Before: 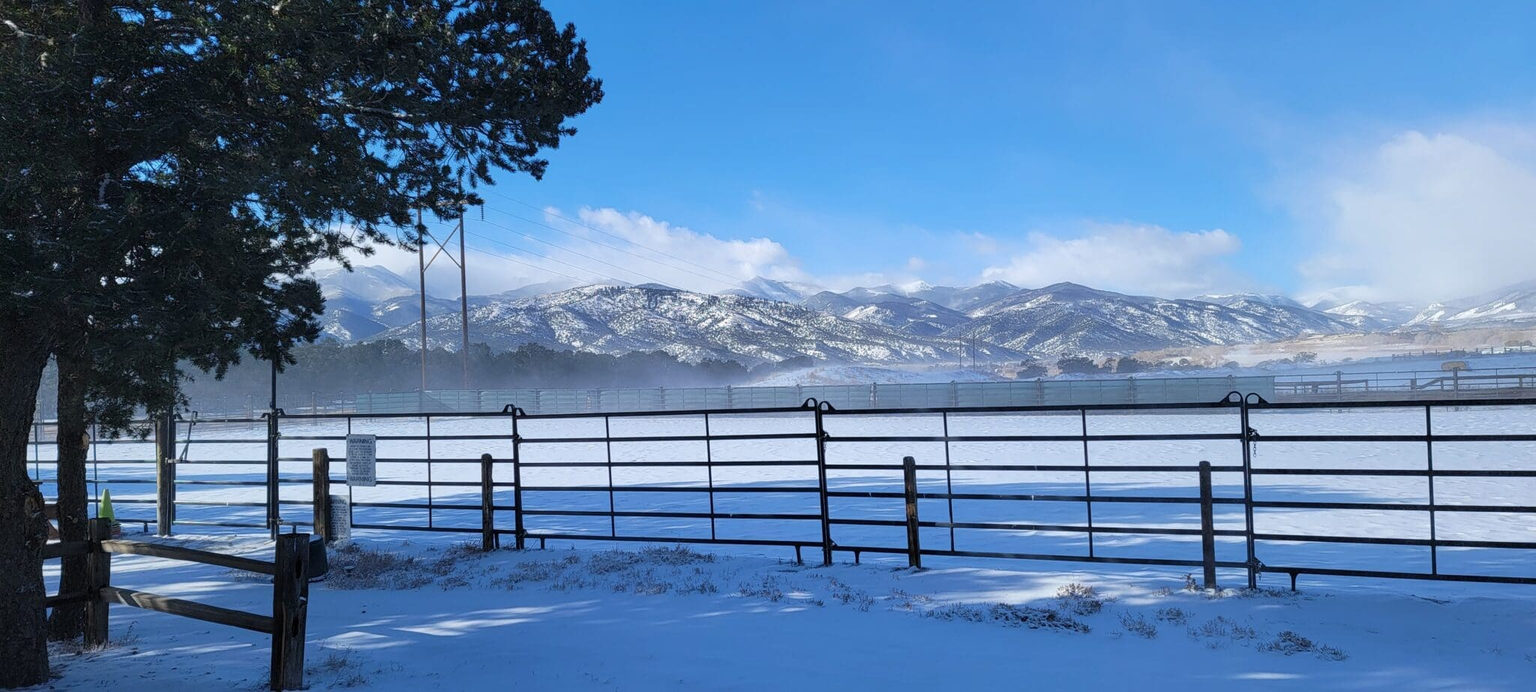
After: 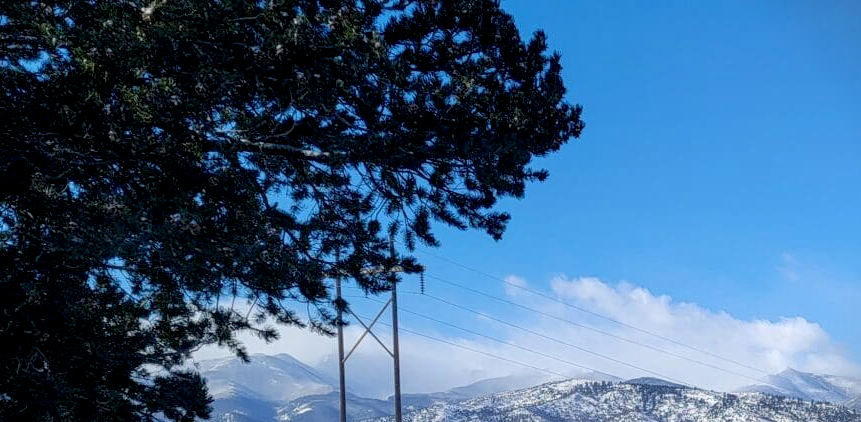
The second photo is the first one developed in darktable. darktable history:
crop and rotate: left 10.796%, top 0.046%, right 47.156%, bottom 54.161%
vignetting: fall-off start 99.68%, saturation 0, width/height ratio 1.324, unbound false
local contrast: detail 110%
exposure: black level correction 0.013, compensate exposure bias true, compensate highlight preservation false
